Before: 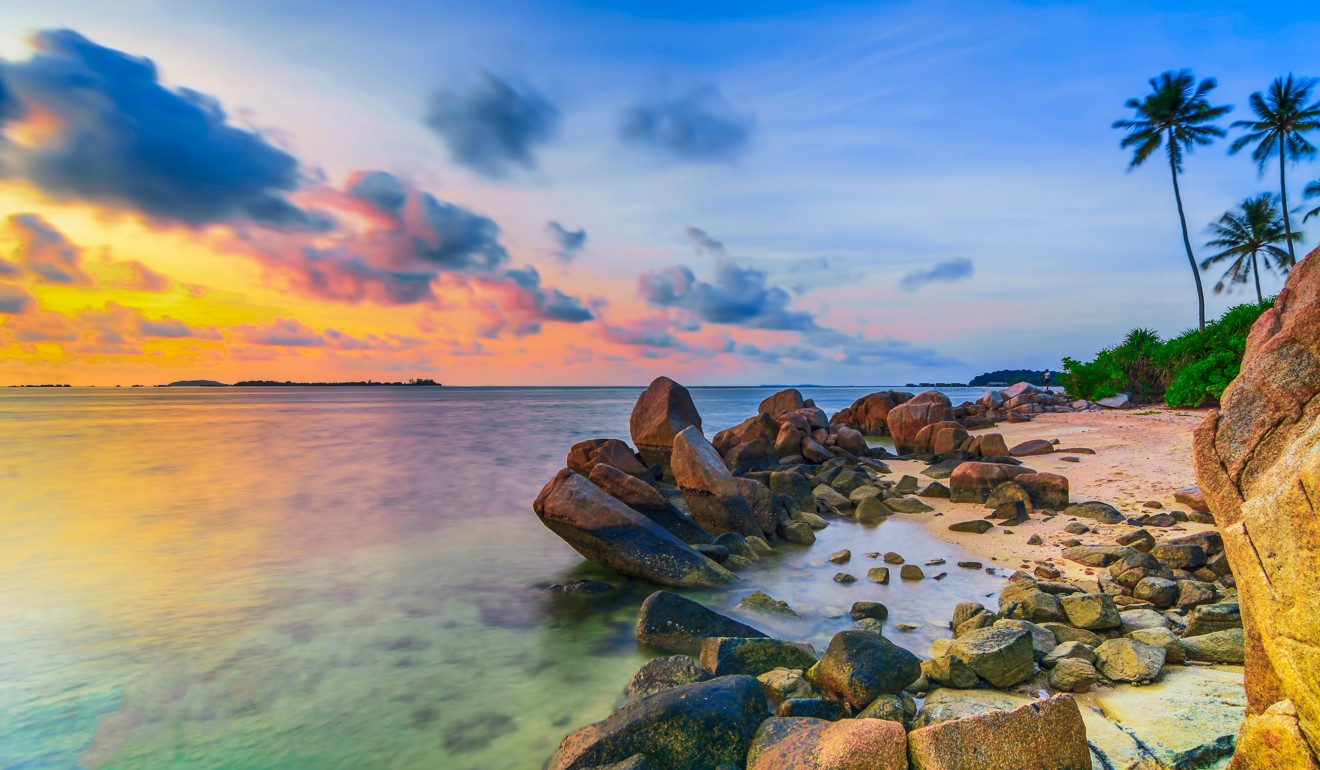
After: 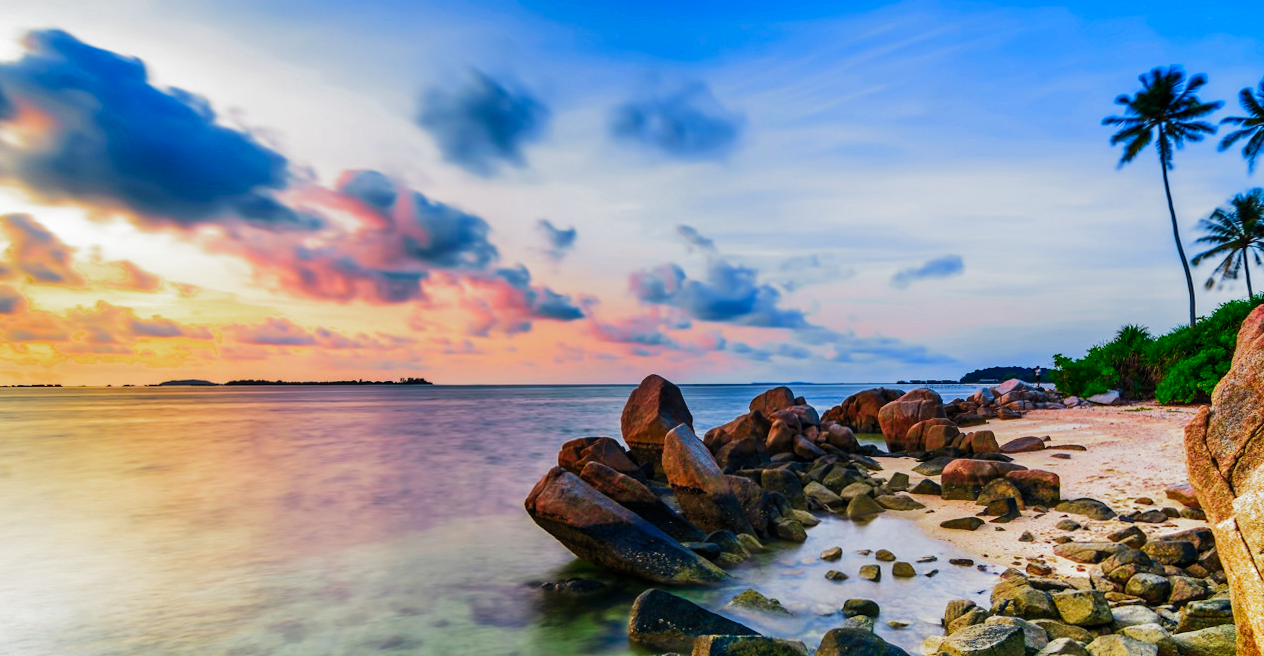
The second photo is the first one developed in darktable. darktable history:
crop and rotate: angle 0.182°, left 0.42%, right 3.282%, bottom 14.266%
filmic rgb: black relative exposure -7.96 EV, white relative exposure 2.19 EV, hardness 6.9, add noise in highlights 0.002, preserve chrominance no, color science v3 (2019), use custom middle-gray values true, contrast in highlights soft
